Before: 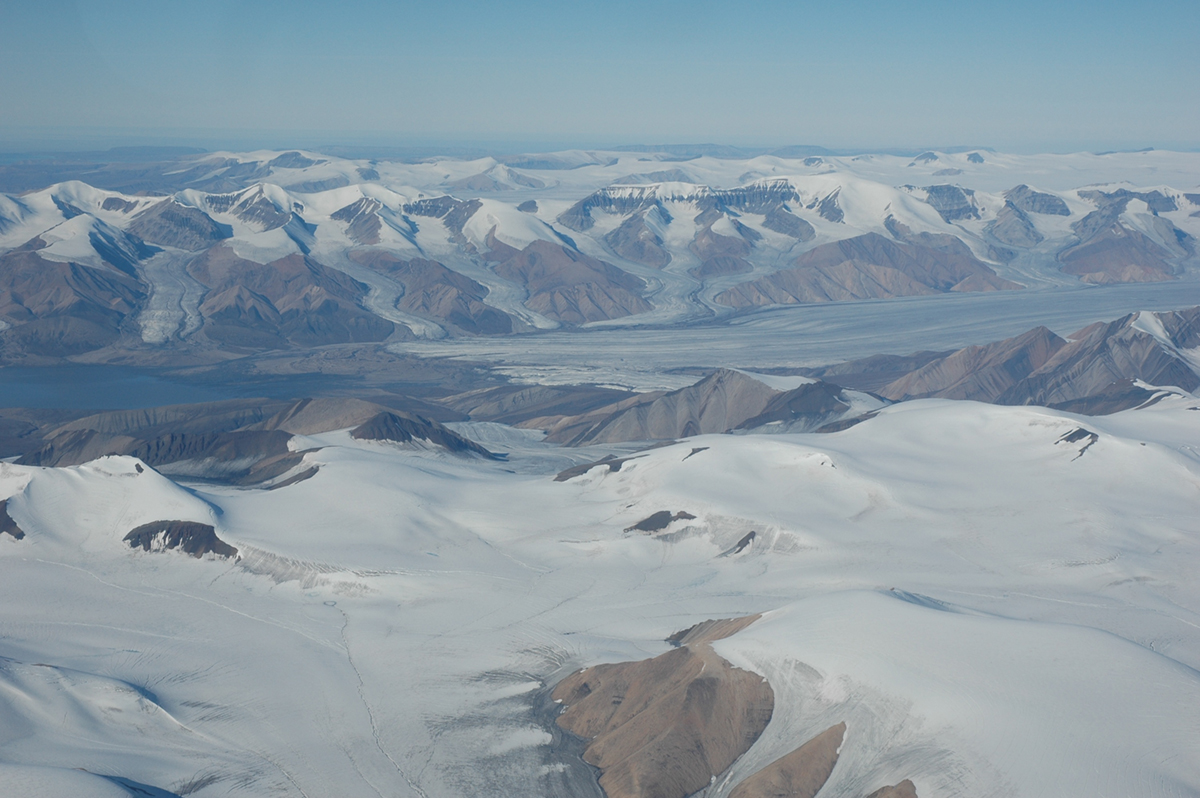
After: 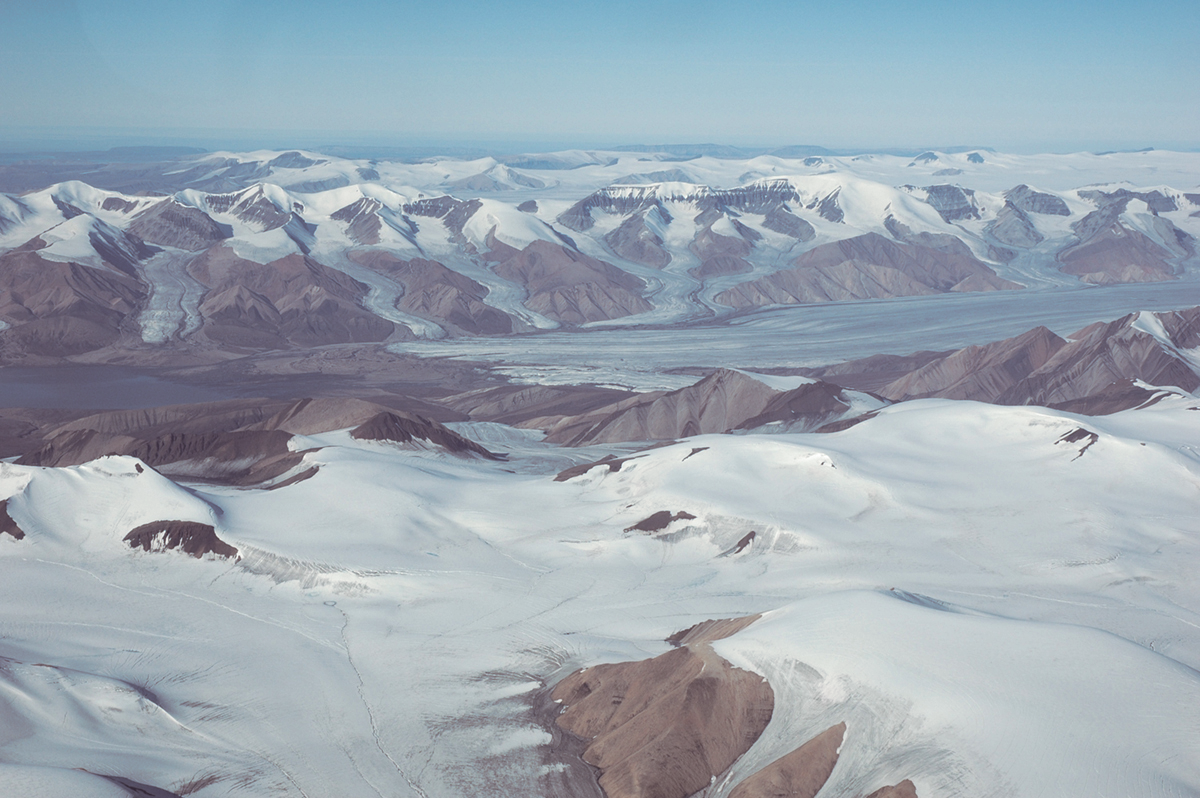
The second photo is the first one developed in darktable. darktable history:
exposure: black level correction 0.001, exposure 0.3 EV, compensate highlight preservation false
local contrast: highlights 25%, shadows 75%, midtone range 0.75
split-toning: shadows › saturation 0.24, highlights › hue 54°, highlights › saturation 0.24
